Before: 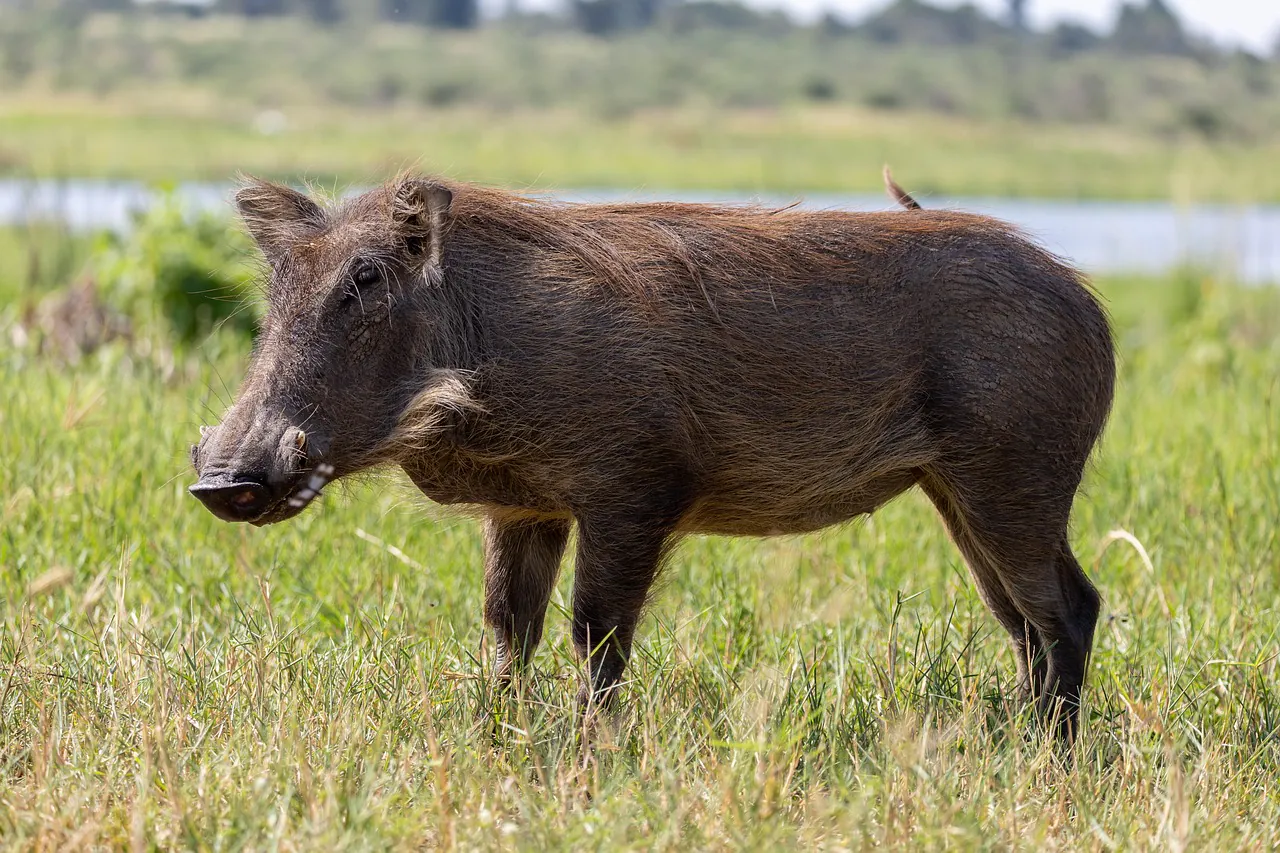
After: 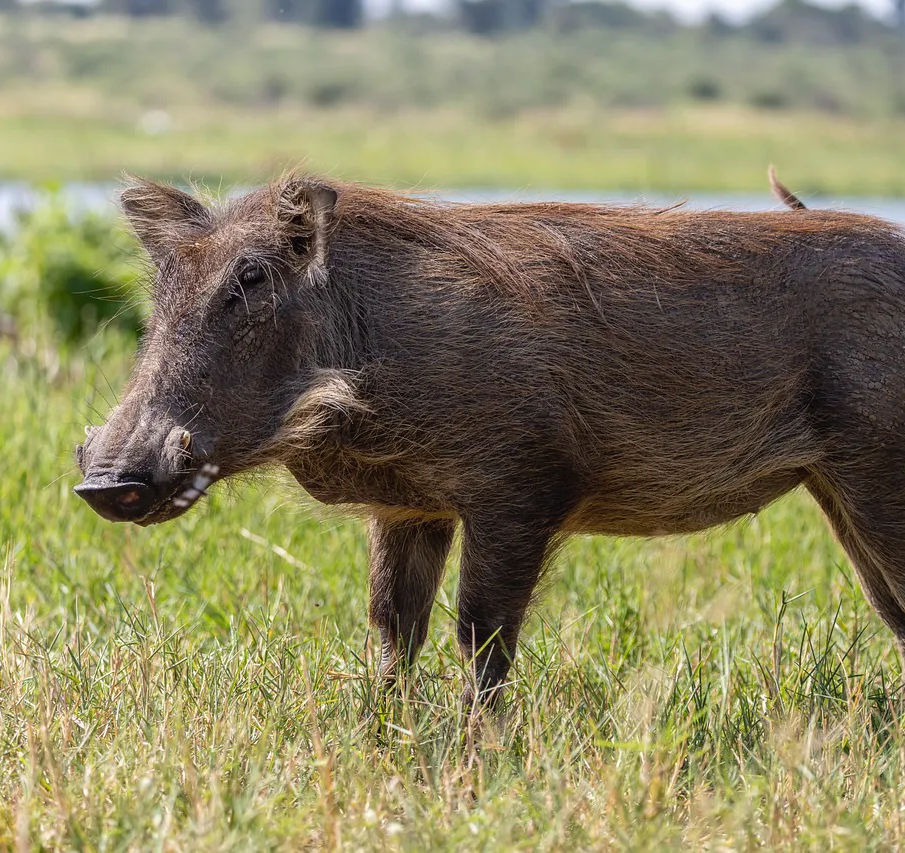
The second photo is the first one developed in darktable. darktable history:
local contrast: detail 109%
crop and rotate: left 9.021%, right 20.269%
